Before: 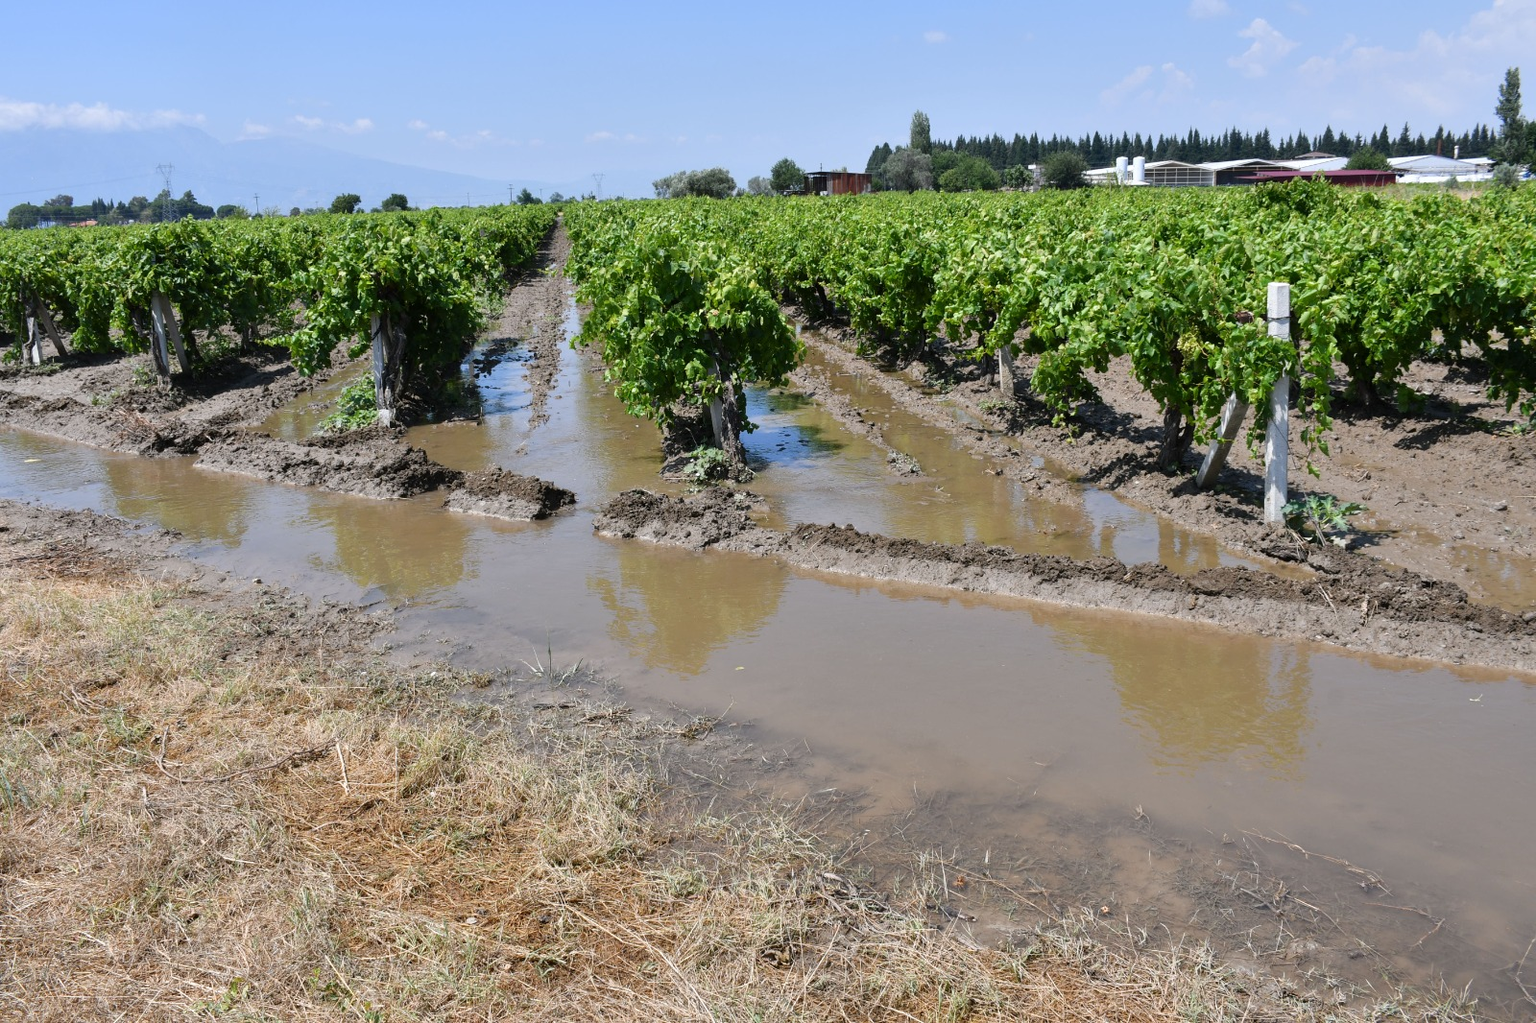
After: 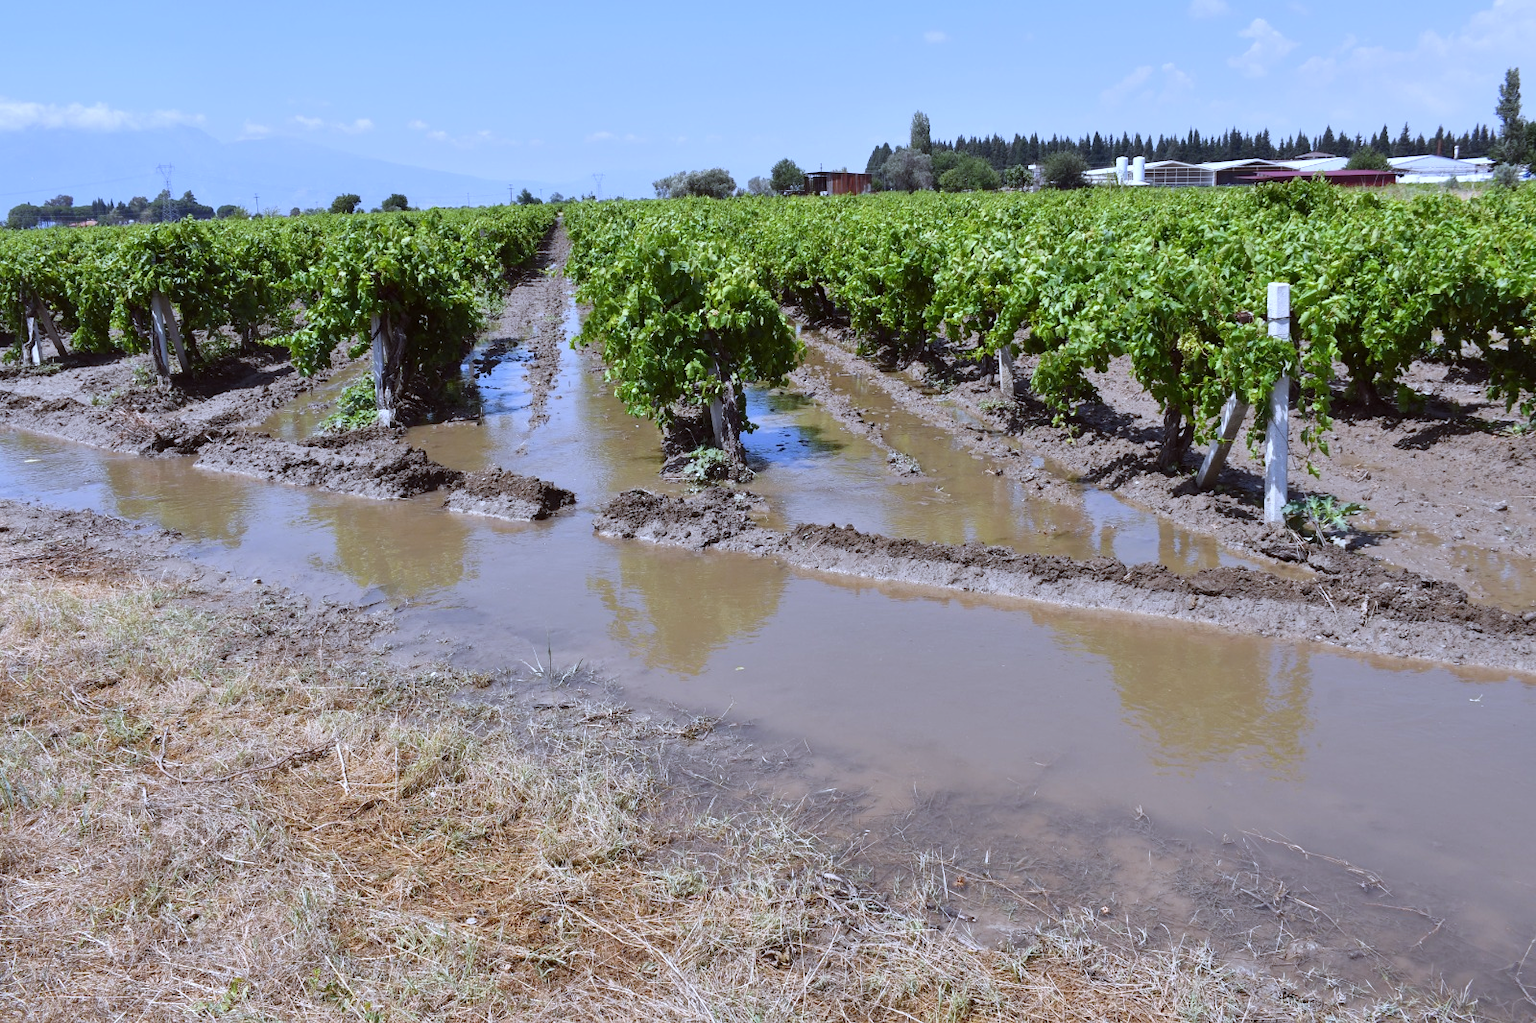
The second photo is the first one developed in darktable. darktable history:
color balance: mode lift, gamma, gain (sRGB), lift [1, 1.049, 1, 1]
white balance: red 0.948, green 1.02, blue 1.176
